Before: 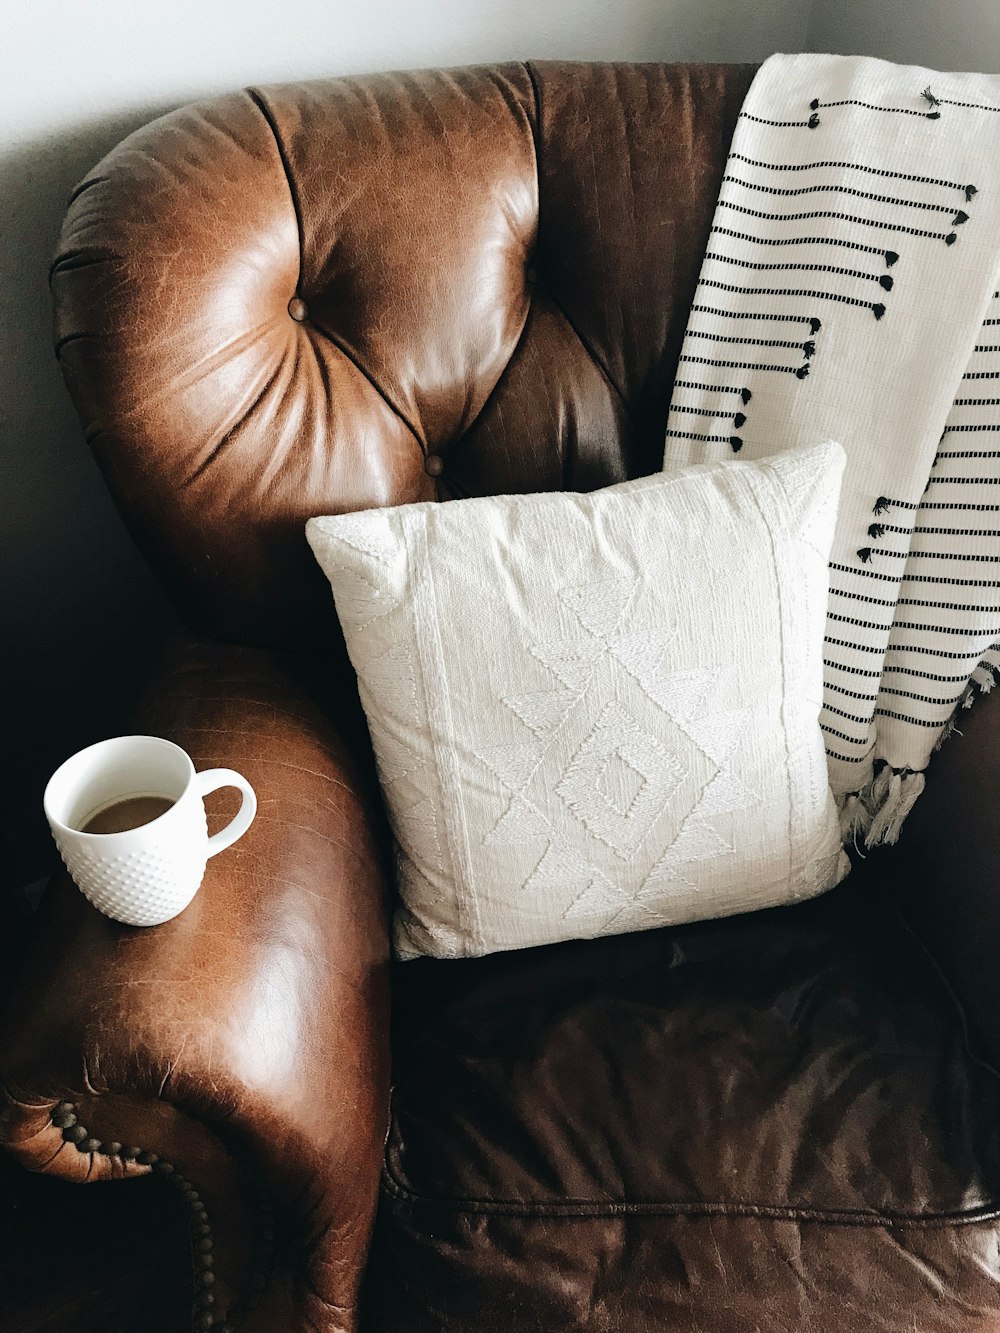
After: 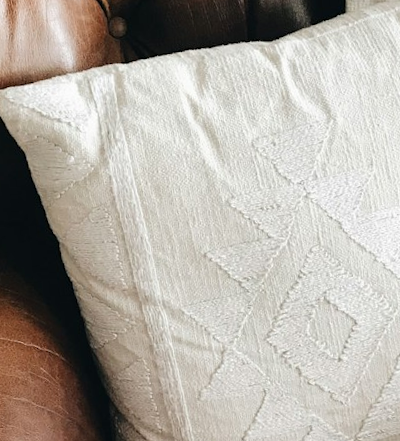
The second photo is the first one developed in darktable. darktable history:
rotate and perspective: rotation -5°, crop left 0.05, crop right 0.952, crop top 0.11, crop bottom 0.89
crop: left 30%, top 30%, right 30%, bottom 30%
